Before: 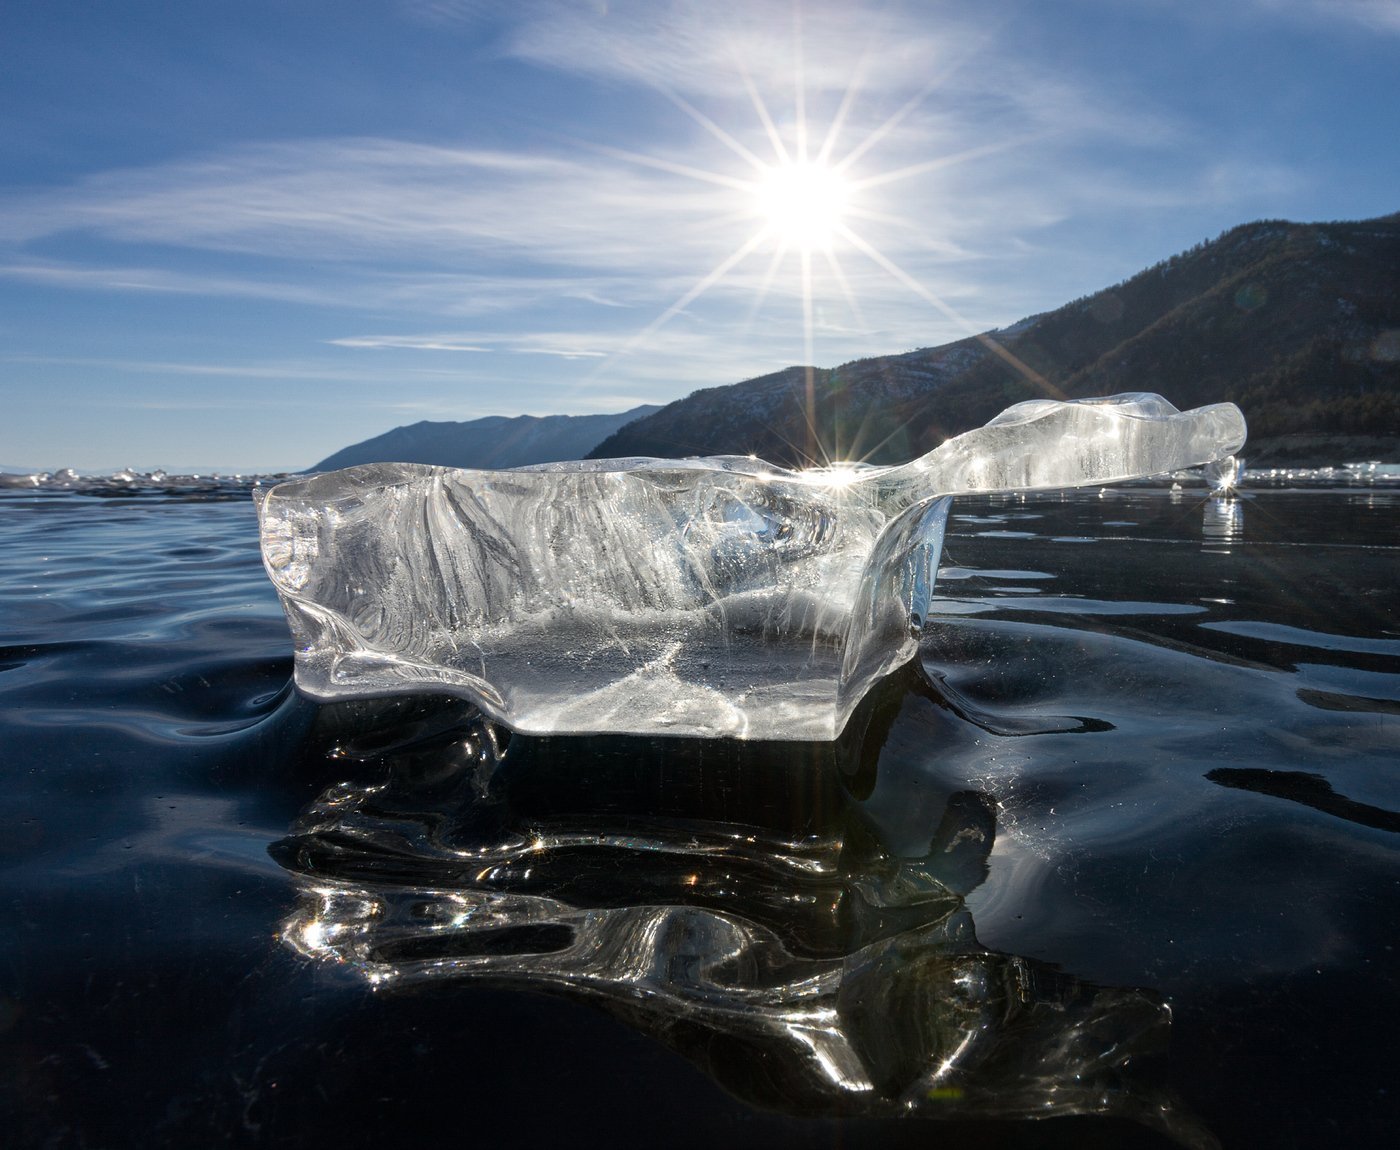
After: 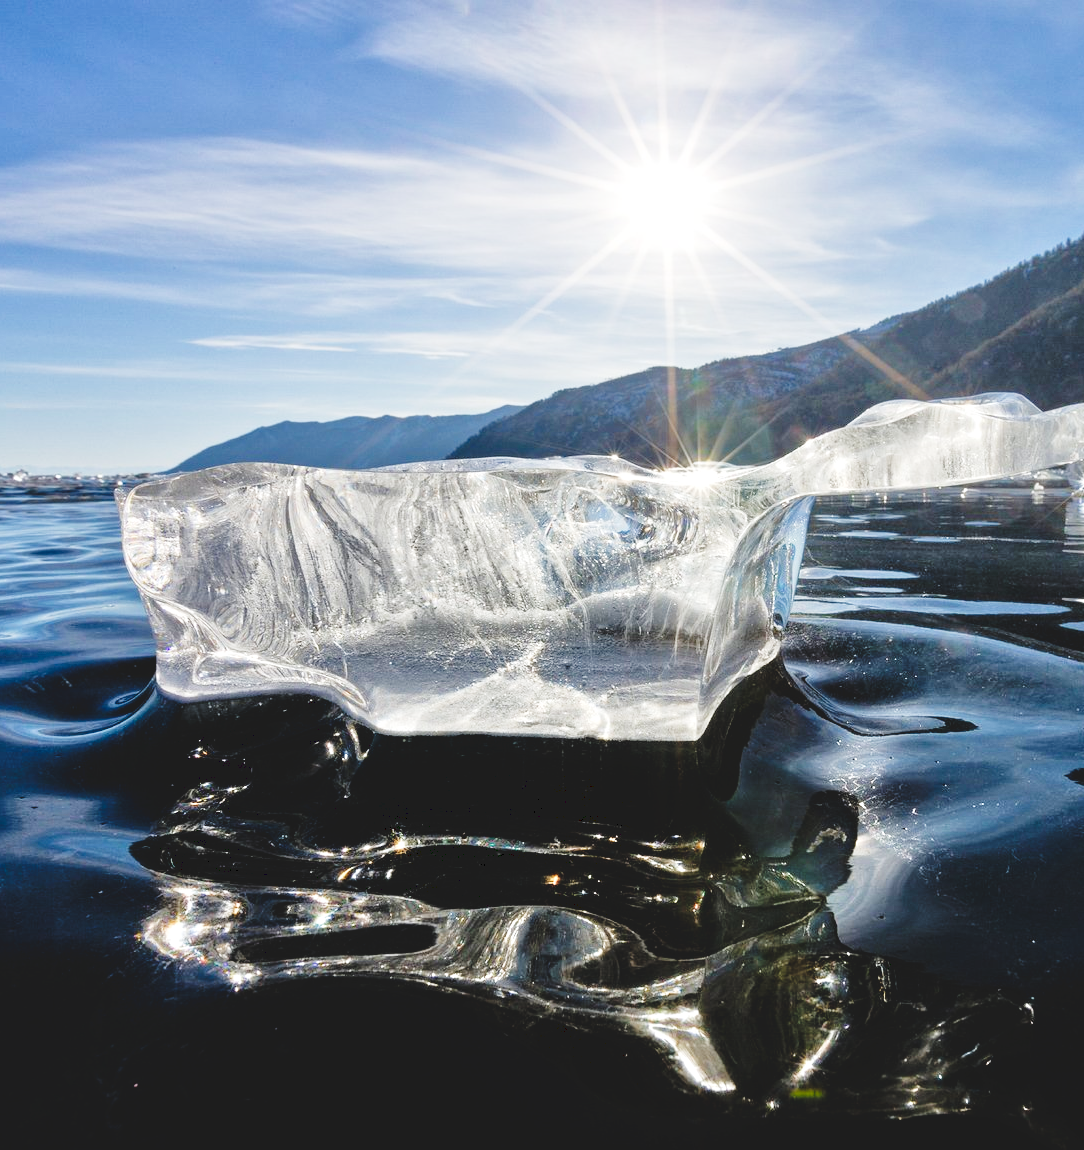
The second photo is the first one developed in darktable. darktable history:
tone curve: curves: ch0 [(0, 0) (0.003, 0.108) (0.011, 0.108) (0.025, 0.108) (0.044, 0.113) (0.069, 0.113) (0.1, 0.121) (0.136, 0.136) (0.177, 0.16) (0.224, 0.192) (0.277, 0.246) (0.335, 0.324) (0.399, 0.419) (0.468, 0.518) (0.543, 0.622) (0.623, 0.721) (0.709, 0.815) (0.801, 0.893) (0.898, 0.949) (1, 1)], preserve colors none
rotate and perspective: crop left 0, crop top 0
tone equalizer: -7 EV 0.15 EV, -6 EV 0.6 EV, -5 EV 1.15 EV, -4 EV 1.33 EV, -3 EV 1.15 EV, -2 EV 0.6 EV, -1 EV 0.15 EV, mask exposure compensation -0.5 EV
crop: left 9.88%, right 12.664%
color balance rgb: linear chroma grading › shadows -3%, linear chroma grading › highlights -4%
